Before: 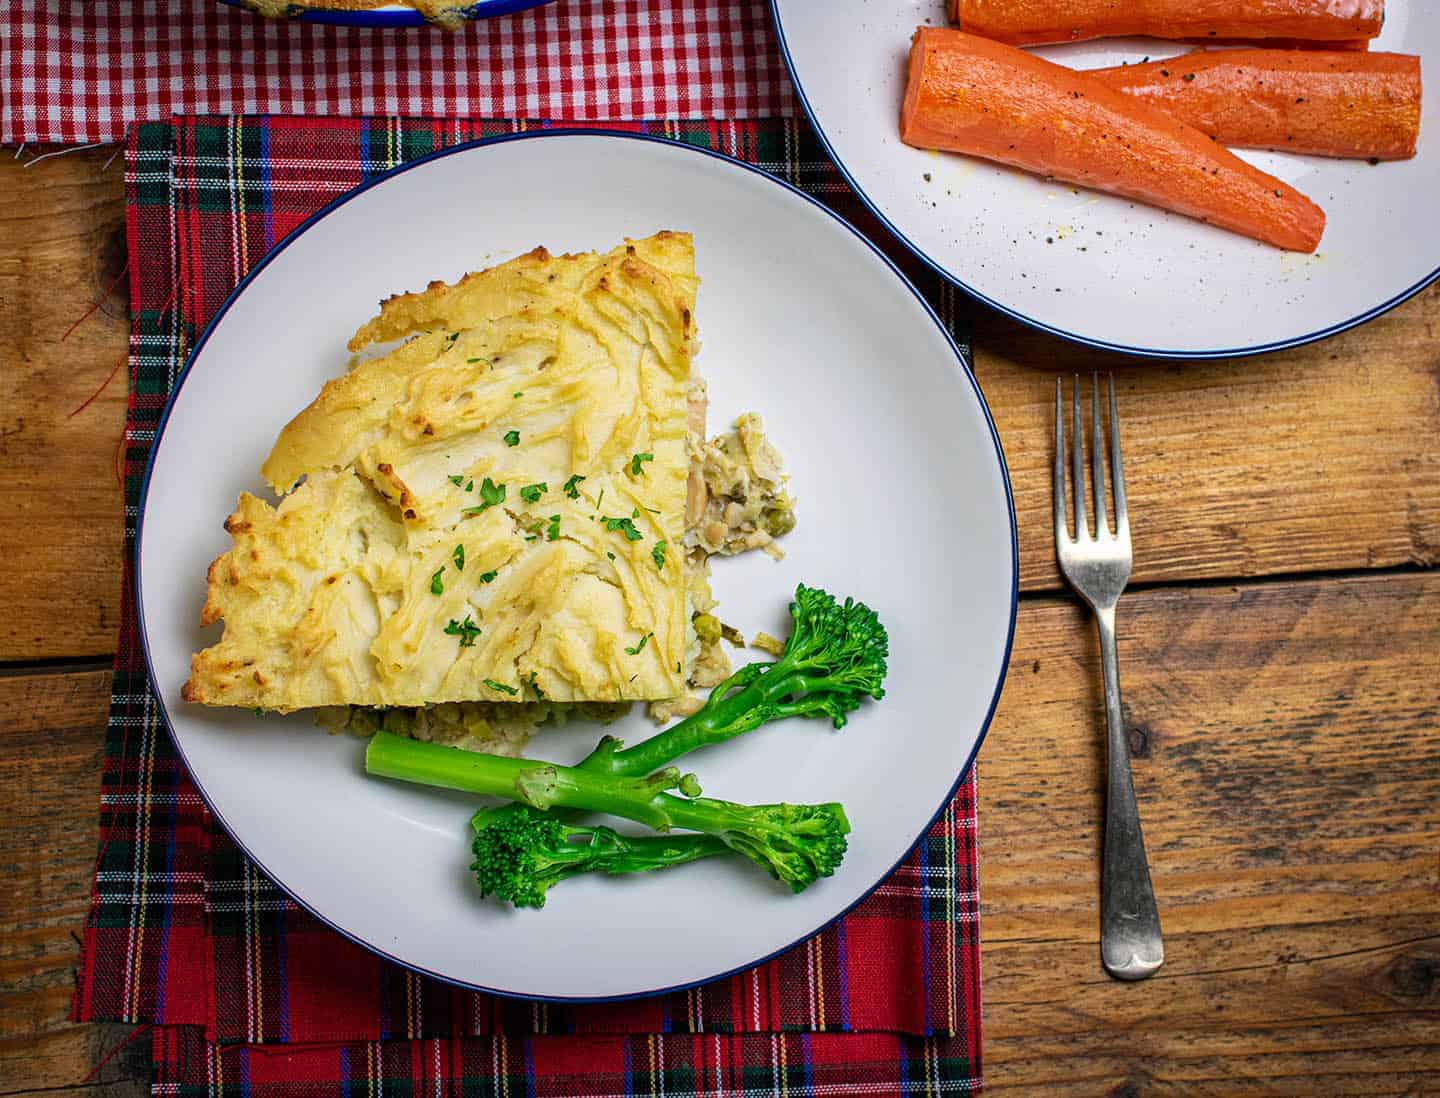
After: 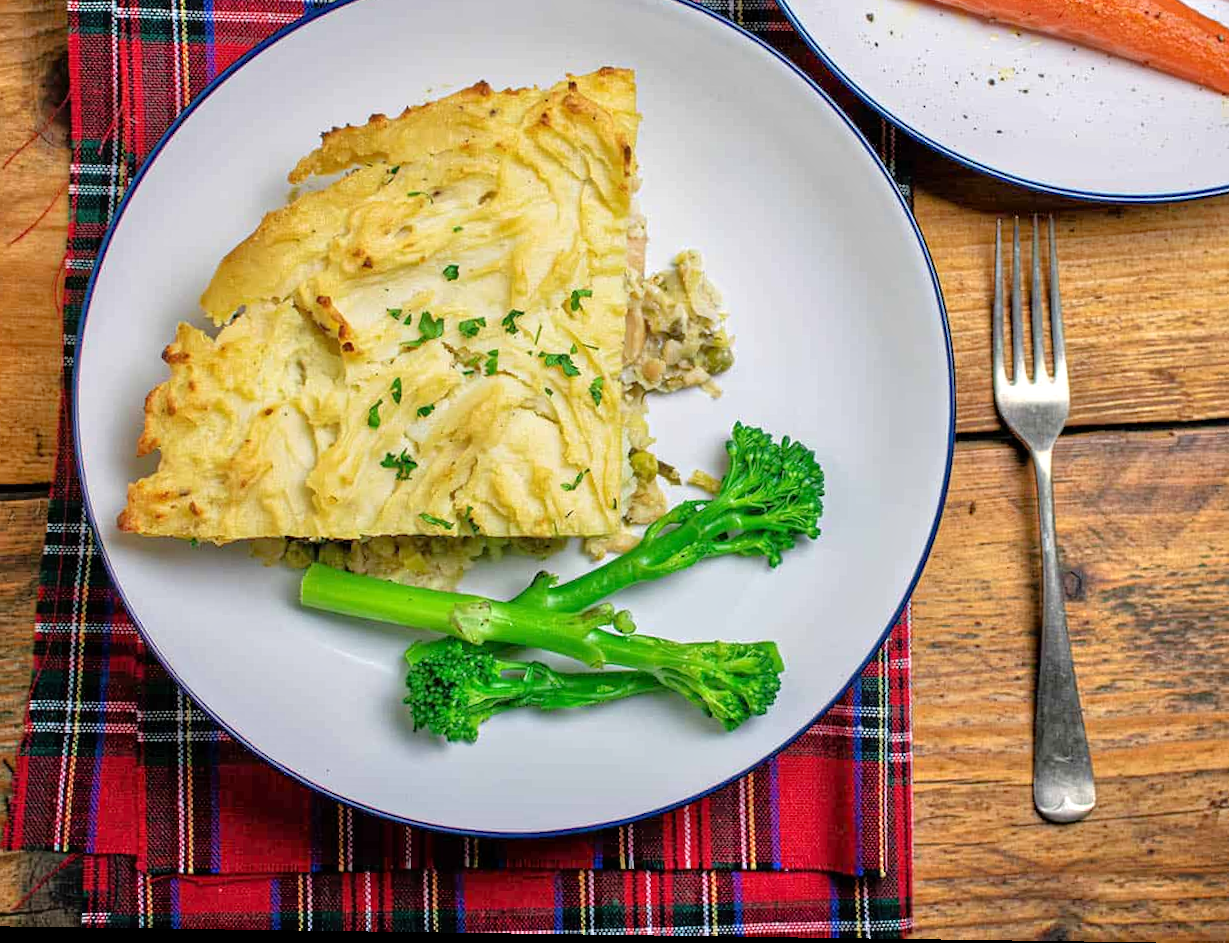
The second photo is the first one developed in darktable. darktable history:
rotate and perspective: rotation 0.8°, automatic cropping off
crop and rotate: left 4.842%, top 15.51%, right 10.668%
tone equalizer: -7 EV 0.15 EV, -6 EV 0.6 EV, -5 EV 1.15 EV, -4 EV 1.33 EV, -3 EV 1.15 EV, -2 EV 0.6 EV, -1 EV 0.15 EV, mask exposure compensation -0.5 EV
